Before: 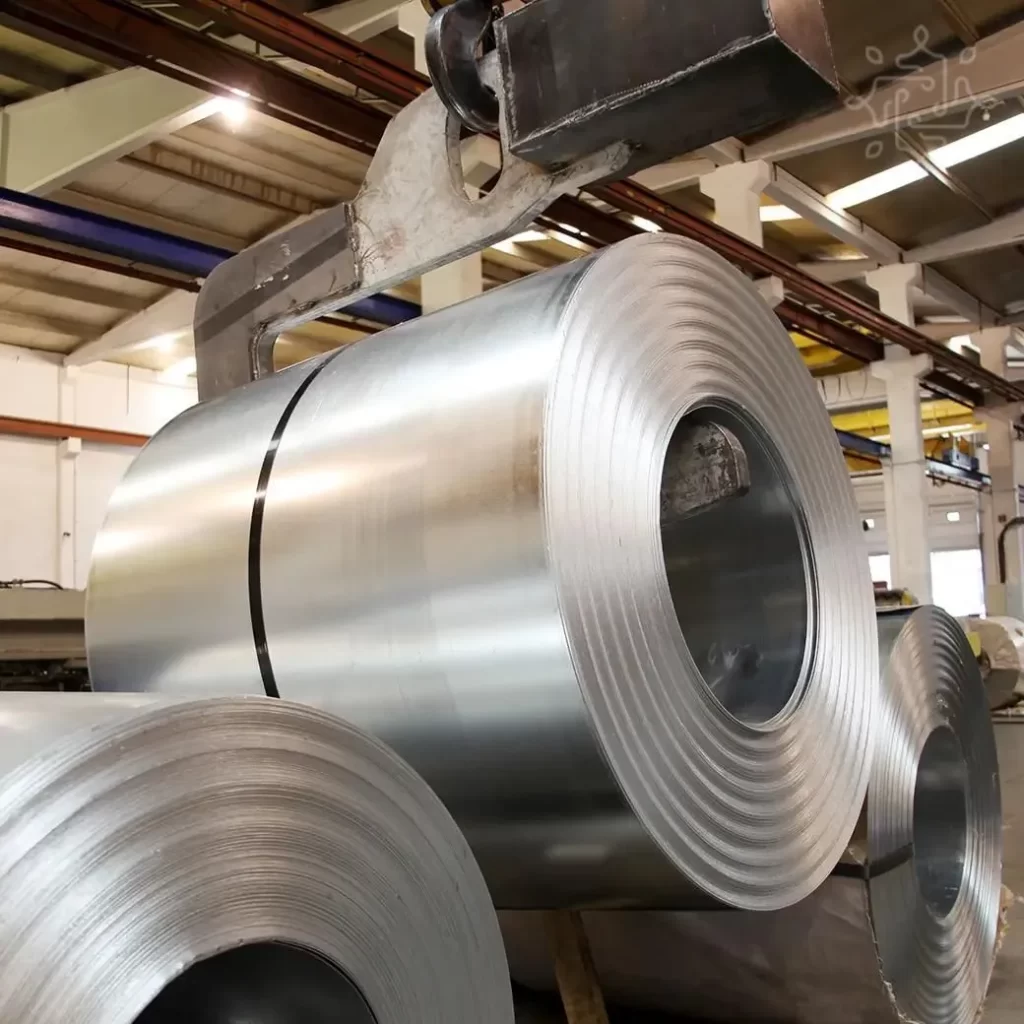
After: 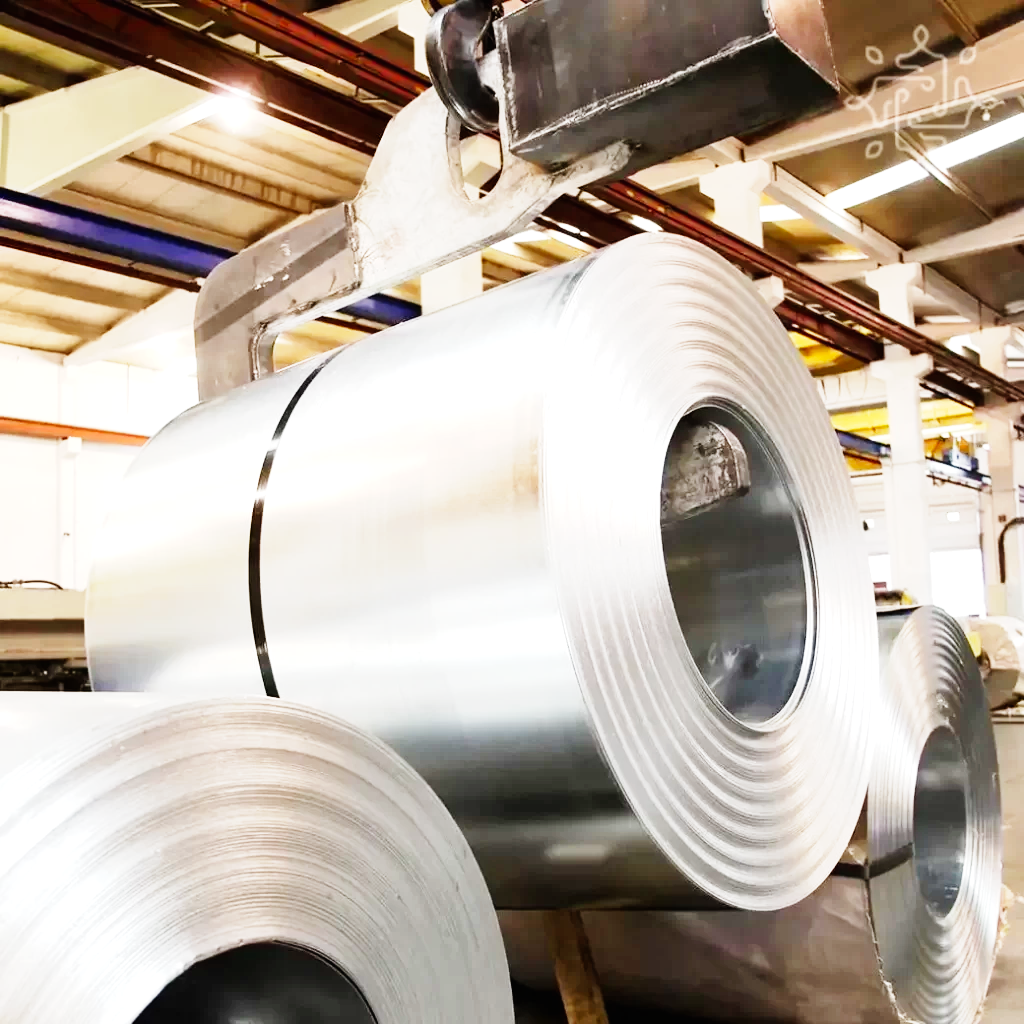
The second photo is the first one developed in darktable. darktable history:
base curve: curves: ch0 [(0, 0) (0, 0.001) (0.001, 0.001) (0.004, 0.002) (0.007, 0.004) (0.015, 0.013) (0.033, 0.045) (0.052, 0.096) (0.075, 0.17) (0.099, 0.241) (0.163, 0.42) (0.219, 0.55) (0.259, 0.616) (0.327, 0.722) (0.365, 0.765) (0.522, 0.873) (0.547, 0.881) (0.689, 0.919) (0.826, 0.952) (1, 1)], preserve colors none
exposure: black level correction 0, exposure 0.498 EV, compensate highlight preservation false
